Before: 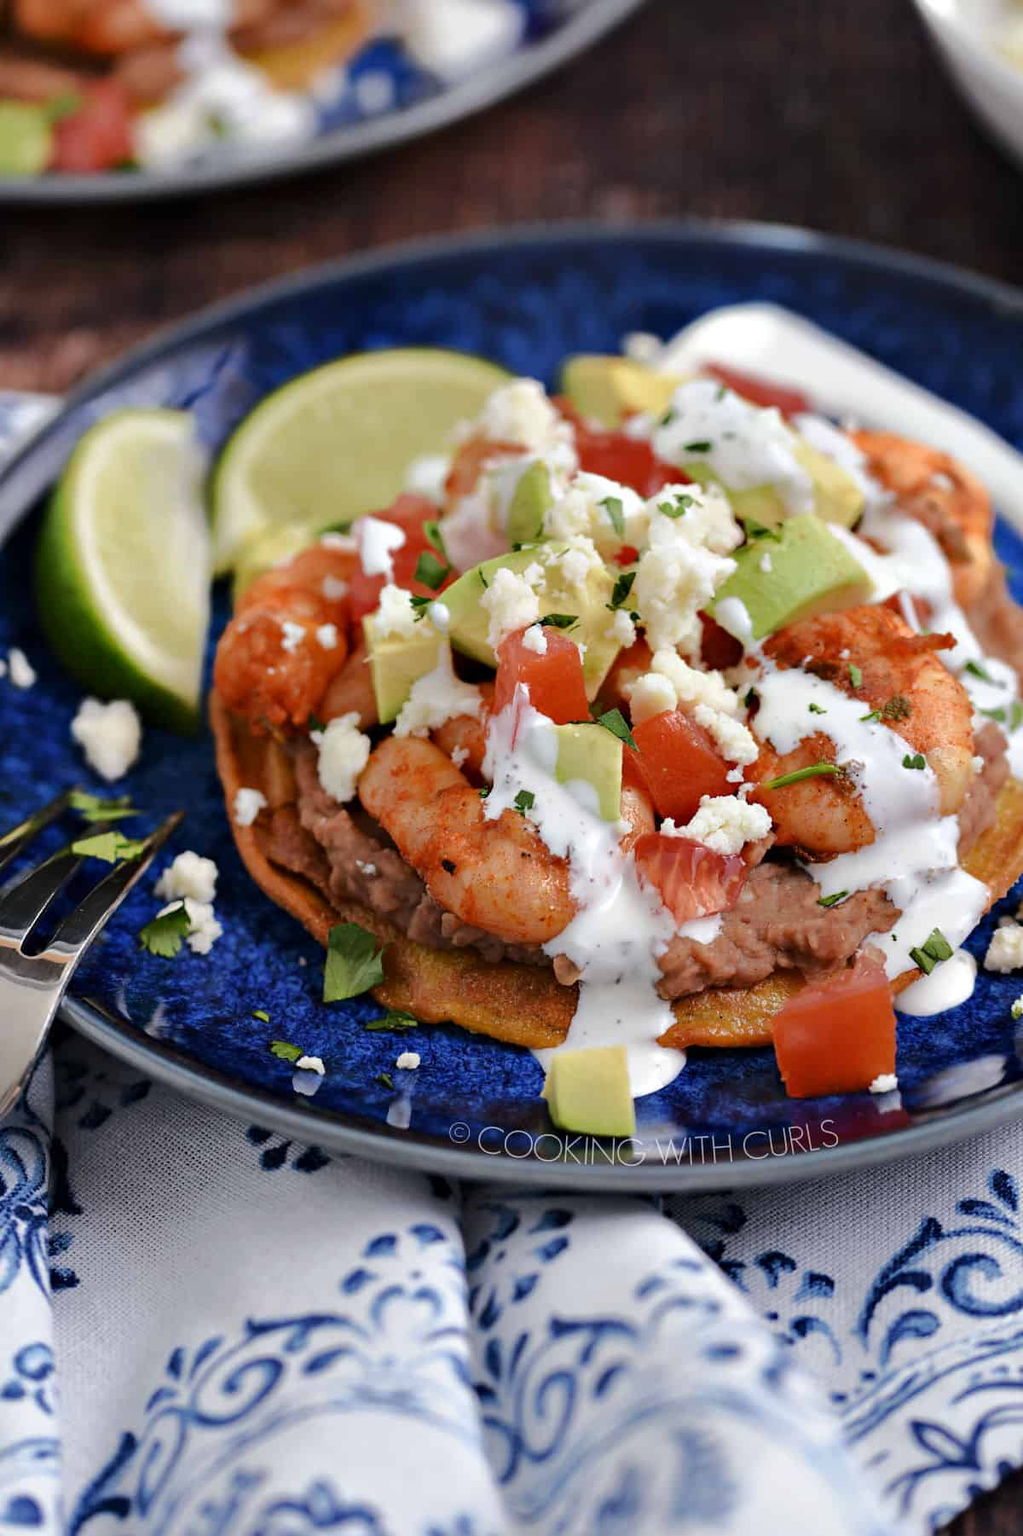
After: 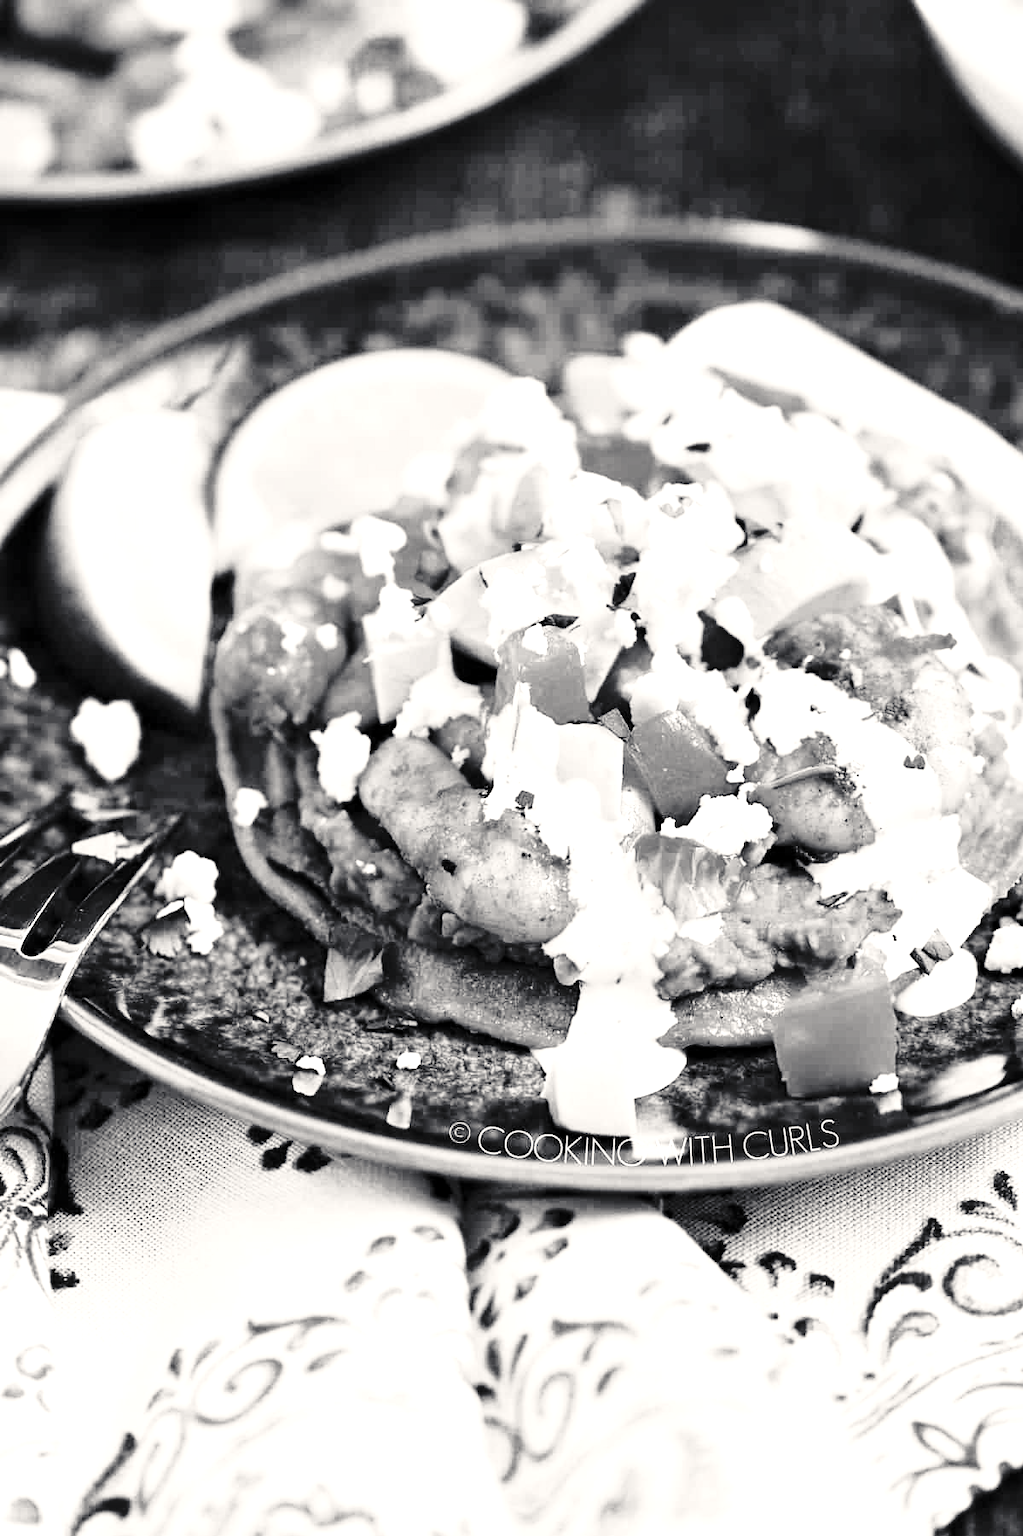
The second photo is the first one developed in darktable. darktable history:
exposure: black level correction 0, exposure 1.027 EV, compensate highlight preservation false
color calibration: output gray [0.25, 0.35, 0.4, 0], illuminant as shot in camera, x 0.358, y 0.373, temperature 4628.91 K
local contrast: highlights 101%, shadows 99%, detail 119%, midtone range 0.2
base curve: curves: ch0 [(0, 0) (0.04, 0.03) (0.133, 0.232) (0.448, 0.748) (0.843, 0.968) (1, 1)], preserve colors none
color balance rgb: shadows lift › chroma 1.711%, shadows lift › hue 264.12°, power › hue 61.99°, perceptual saturation grading › global saturation 25.337%, global vibrance 30.376%, contrast 10.377%
color correction: highlights a* 0.849, highlights b* 2.82, saturation 1.07
